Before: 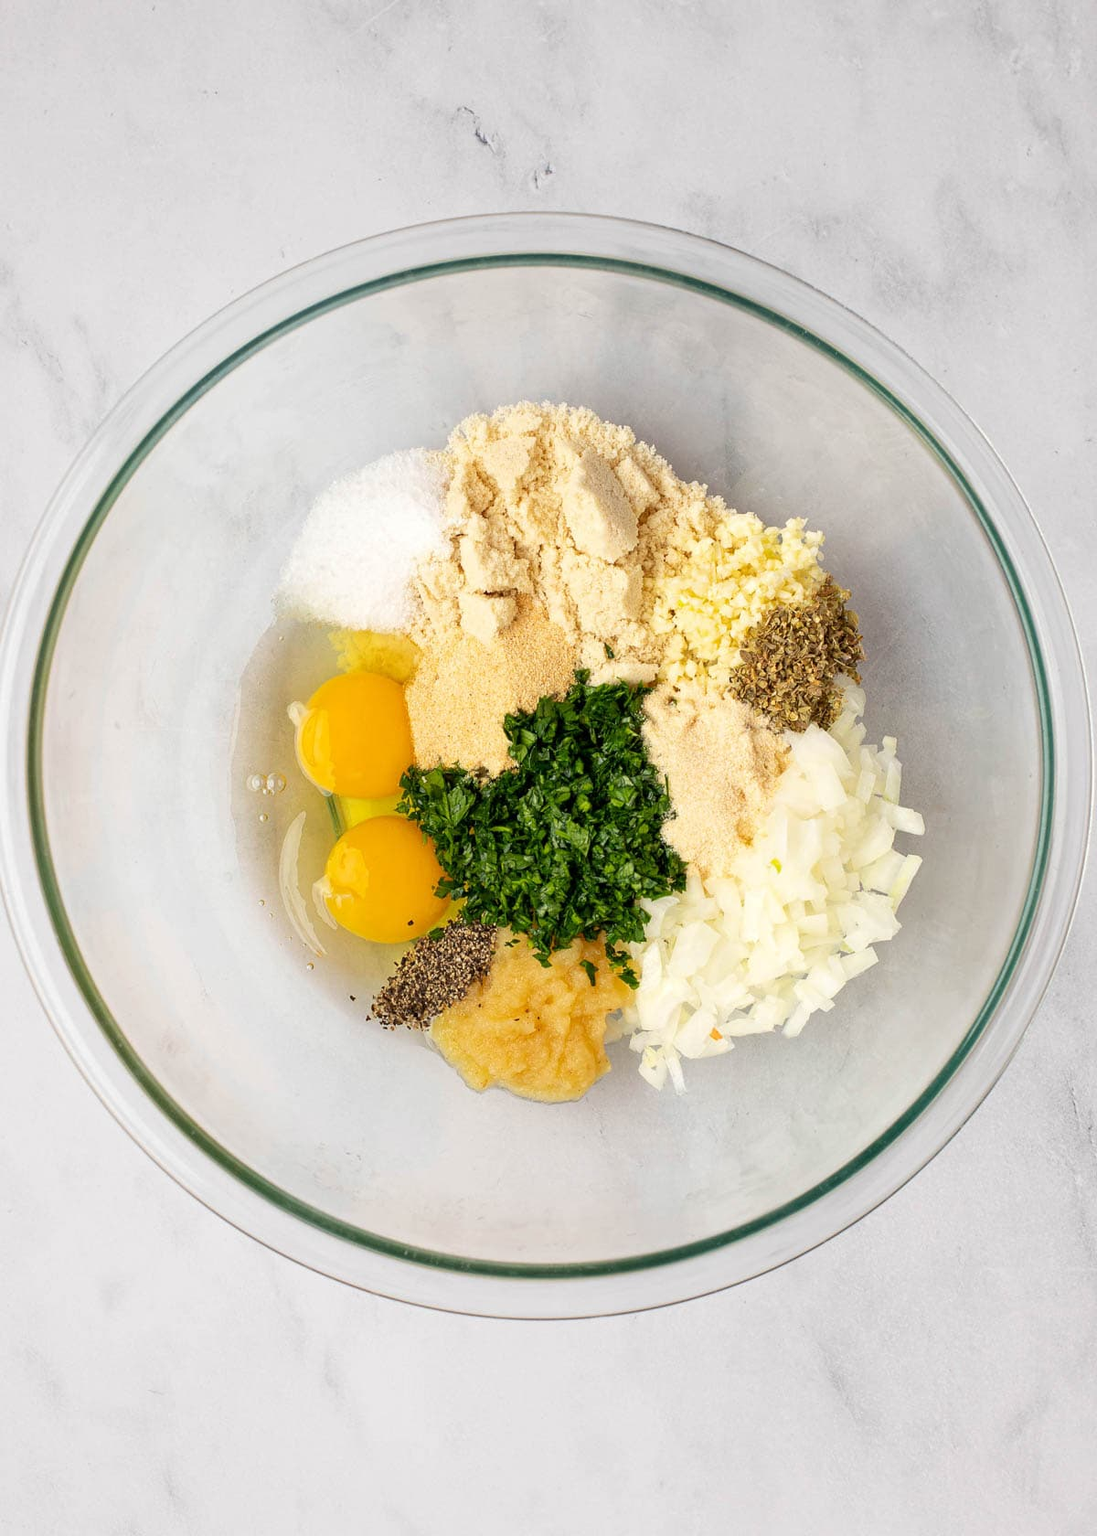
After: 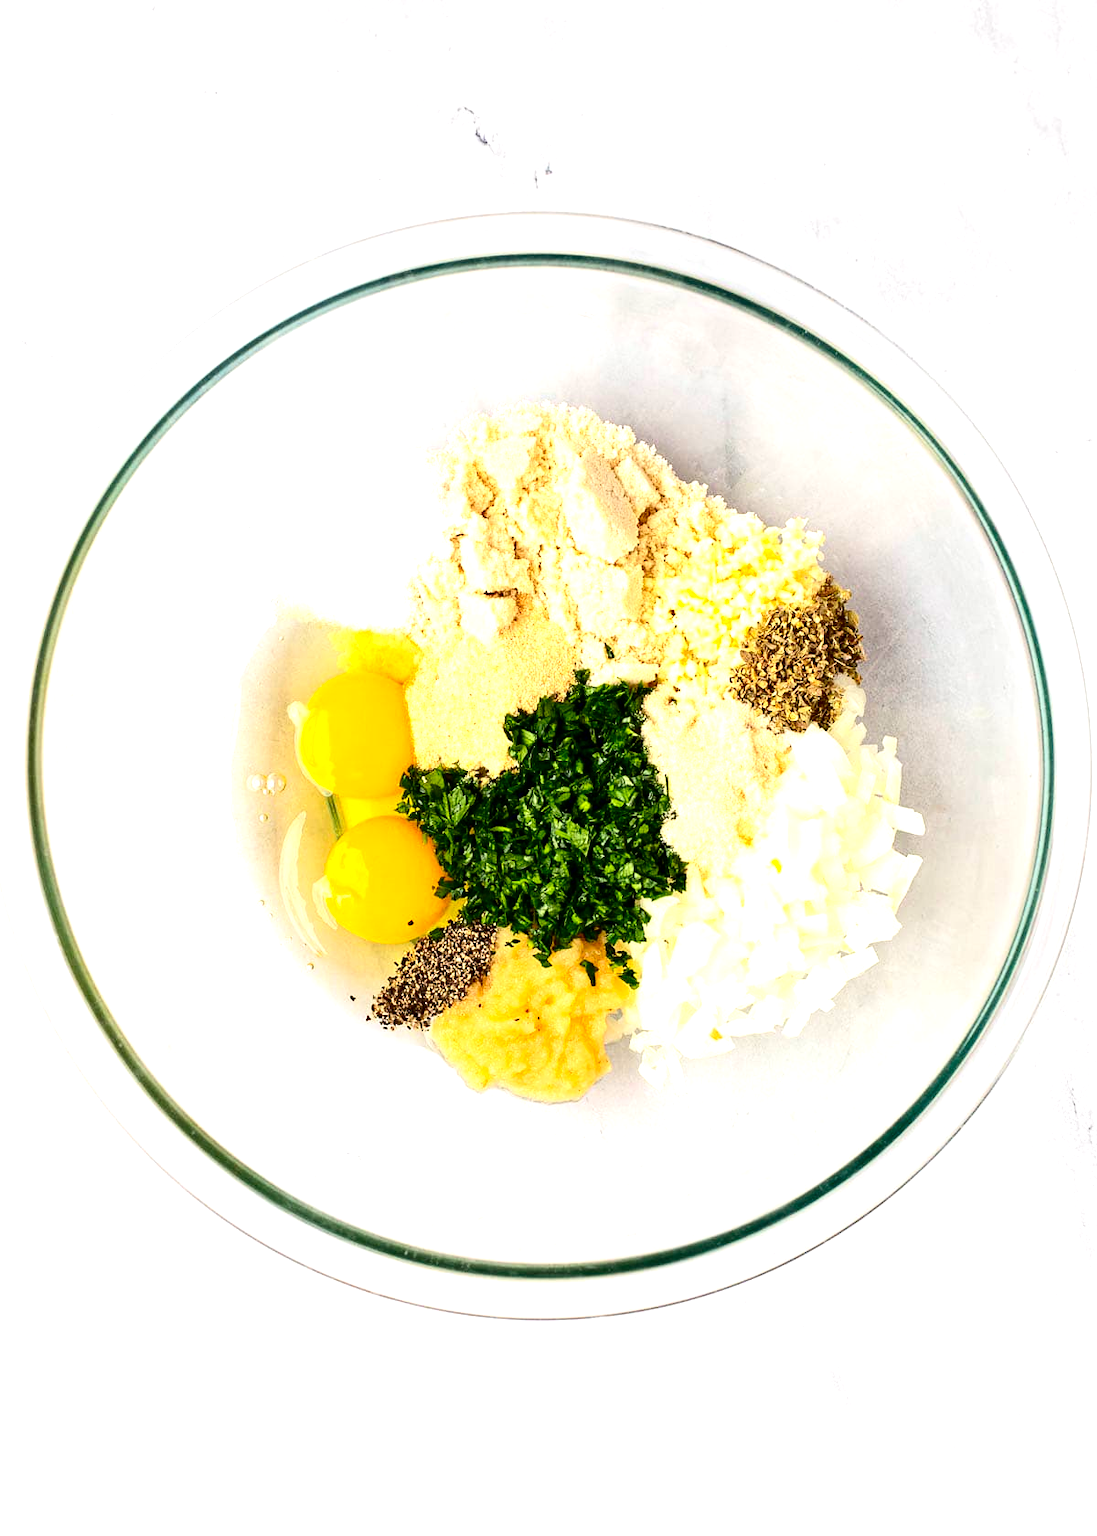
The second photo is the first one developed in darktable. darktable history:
exposure: black level correction 0, exposure 0.844 EV, compensate highlight preservation false
contrast brightness saturation: contrast 0.237, brightness -0.23, saturation 0.148
